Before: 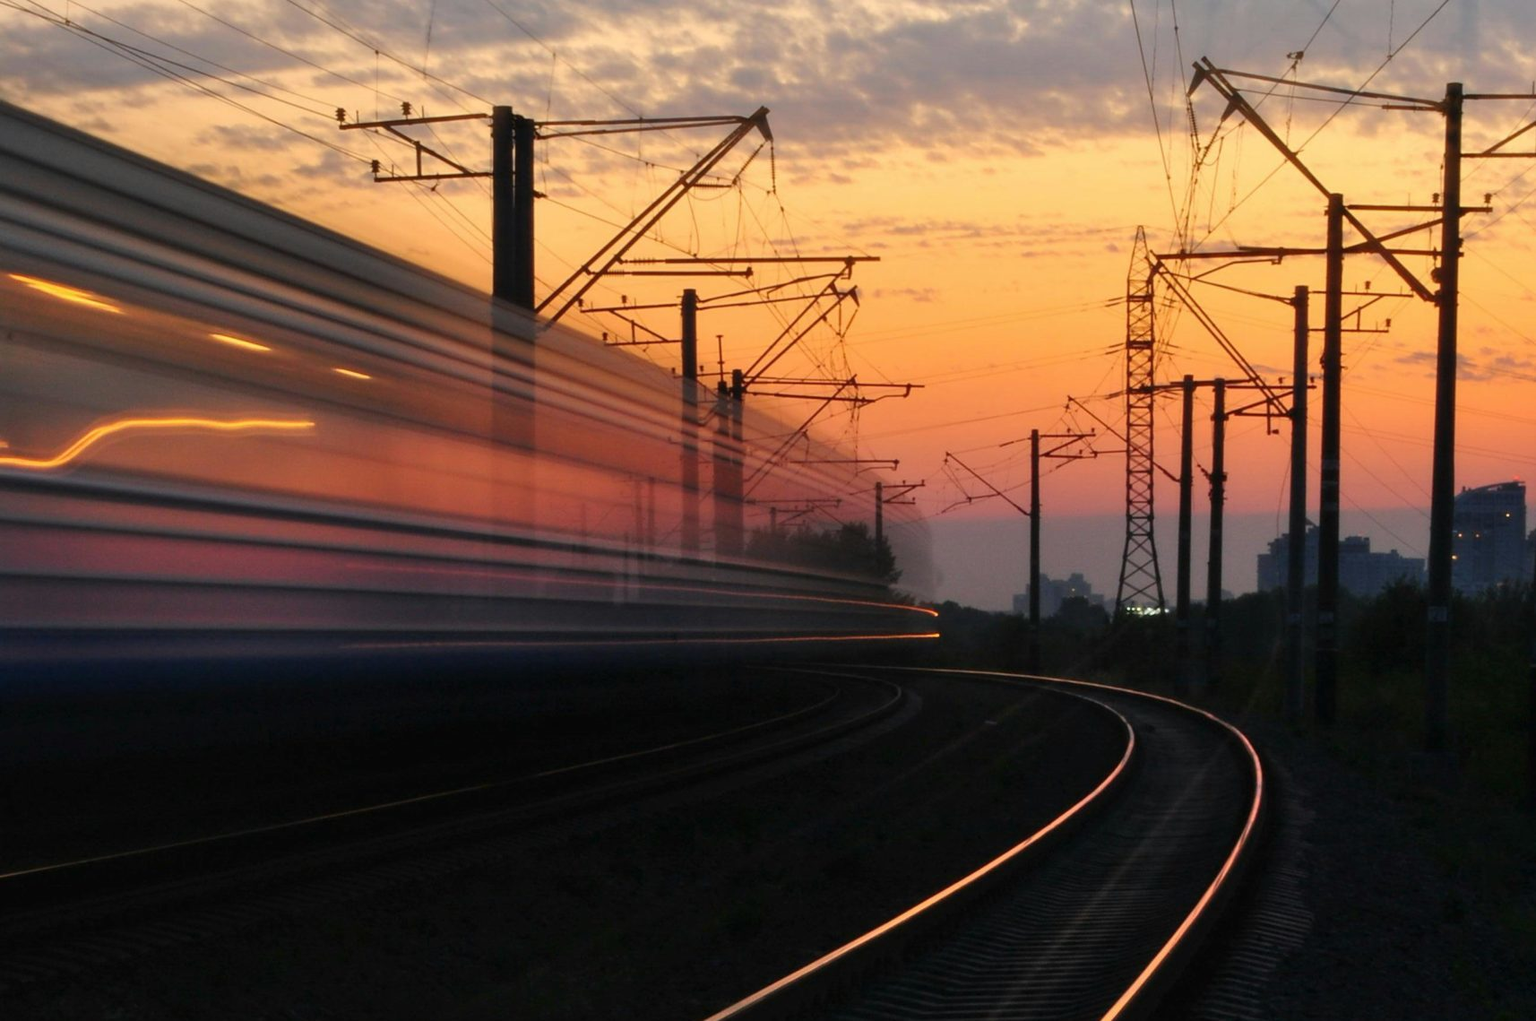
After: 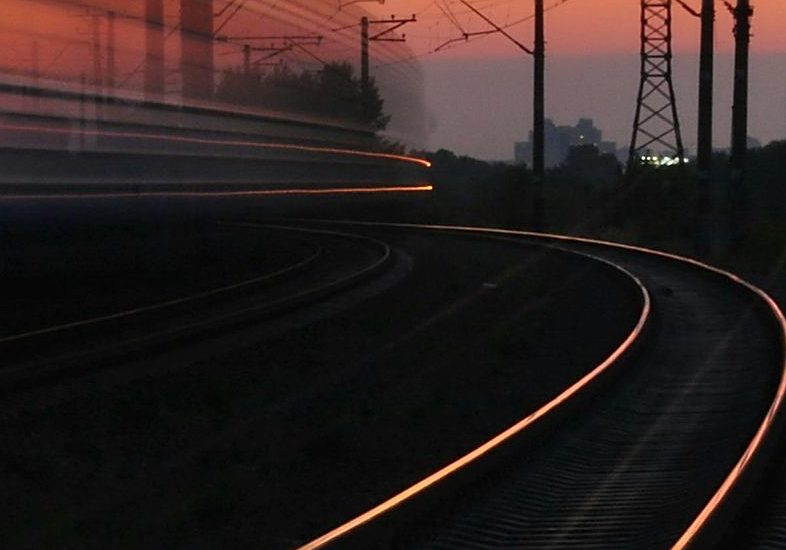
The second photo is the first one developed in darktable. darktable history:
crop: left 35.976%, top 45.819%, right 18.162%, bottom 5.807%
sharpen: on, module defaults
